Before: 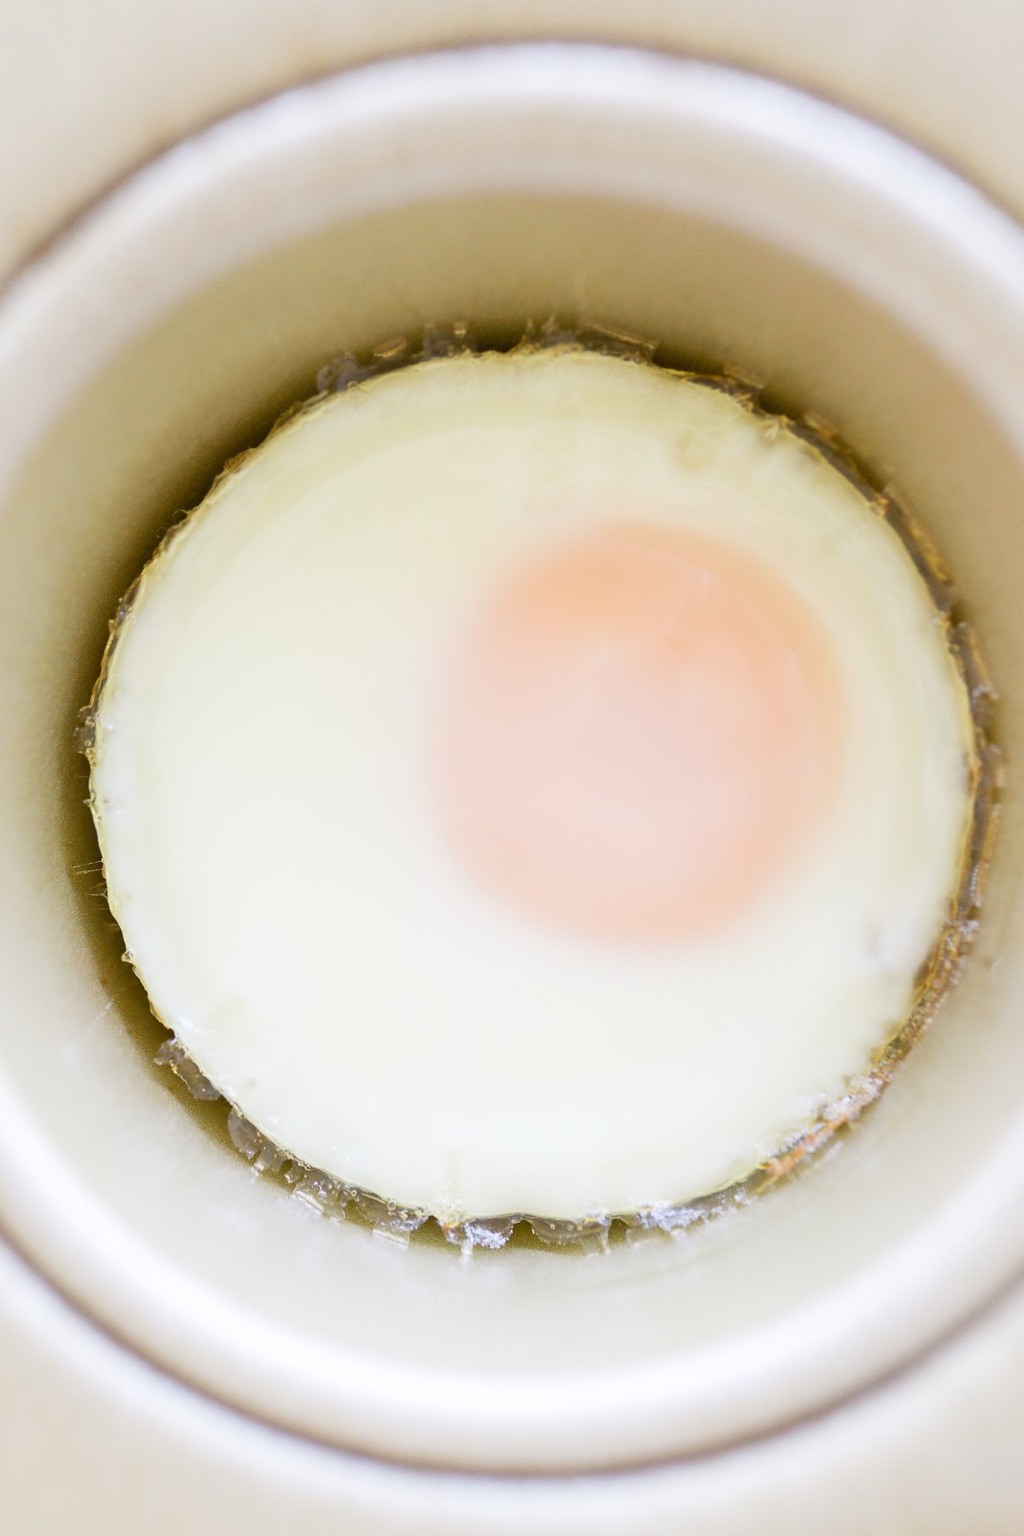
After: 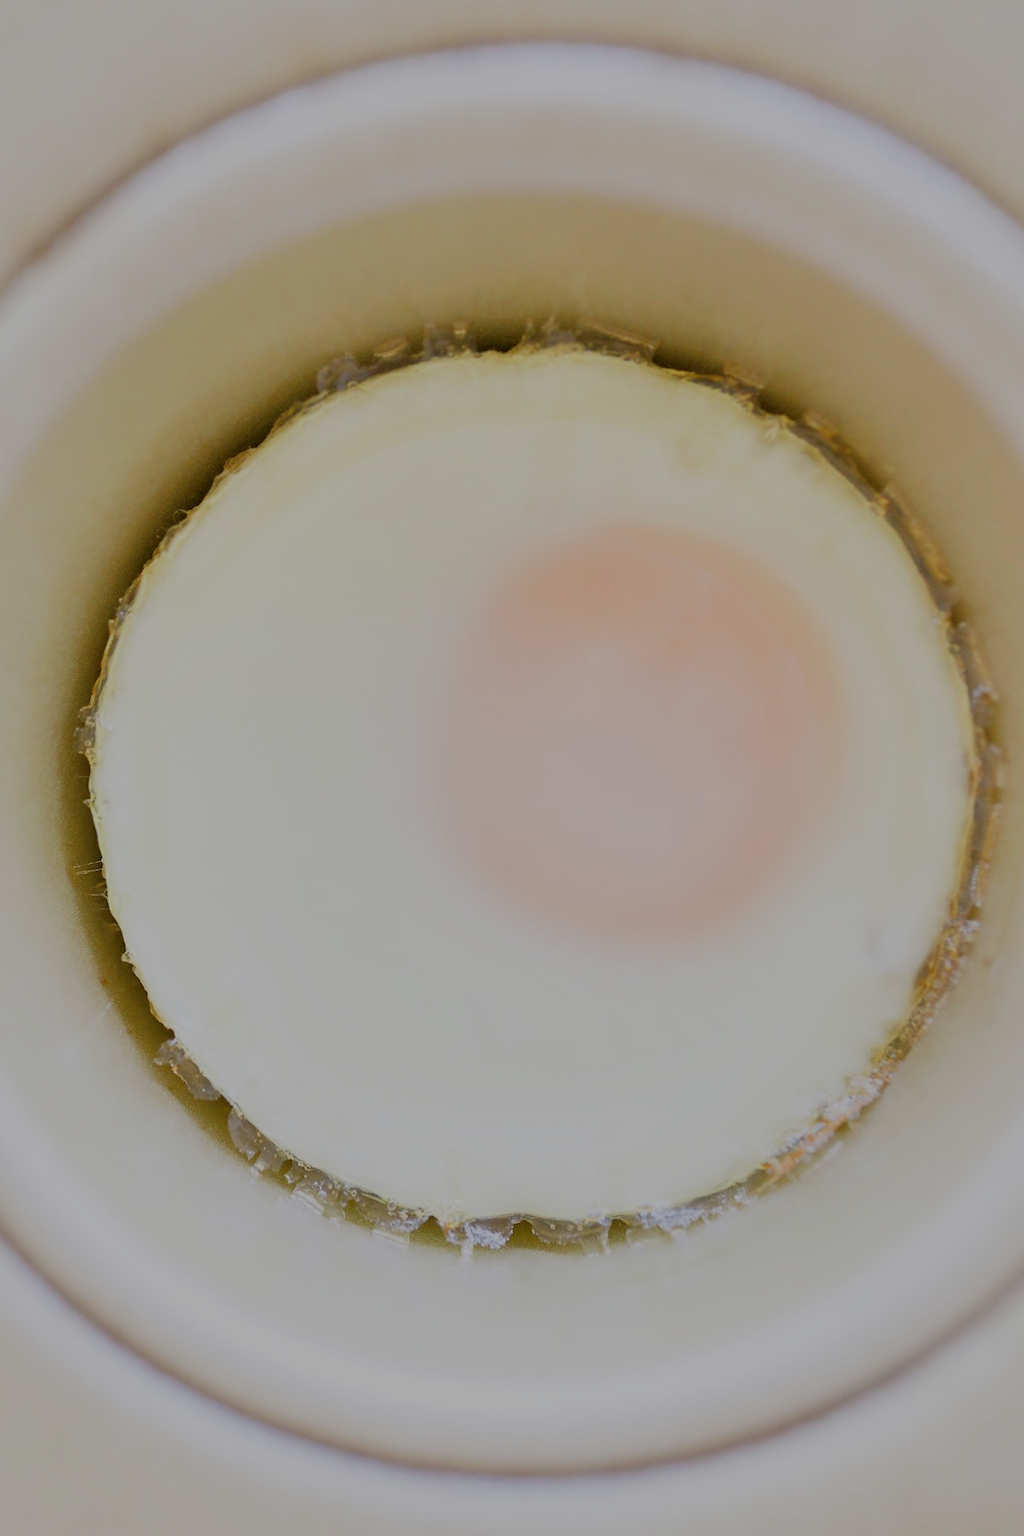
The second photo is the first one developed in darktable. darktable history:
shadows and highlights: low approximation 0.01, soften with gaussian
filmic rgb: black relative exposure -7.99 EV, white relative exposure 8.01 EV, threshold 3.06 EV, hardness 2.5, latitude 9.51%, contrast 0.733, highlights saturation mix 9.55%, shadows ↔ highlights balance 2.08%, enable highlight reconstruction true
